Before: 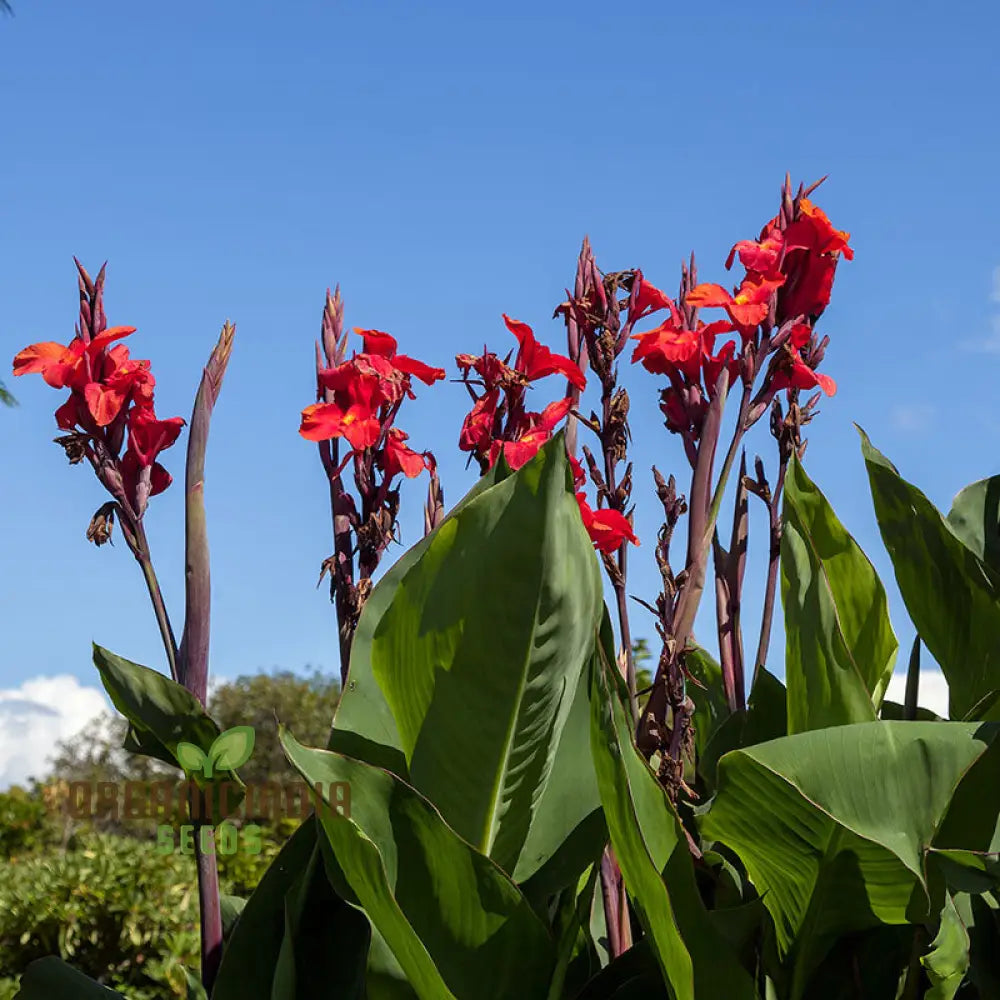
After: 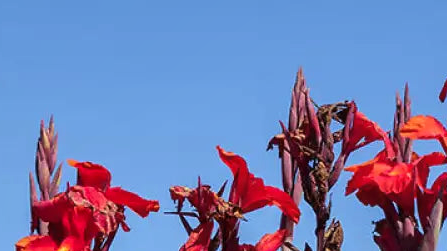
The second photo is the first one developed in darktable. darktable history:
crop: left 28.64%, top 16.832%, right 26.637%, bottom 58.055%
tone curve: curves: ch0 [(0, 0) (0.265, 0.253) (0.732, 0.751) (1, 1)], color space Lab, linked channels, preserve colors none
sharpen: radius 2.883, amount 0.868, threshold 47.523
shadows and highlights: soften with gaussian
